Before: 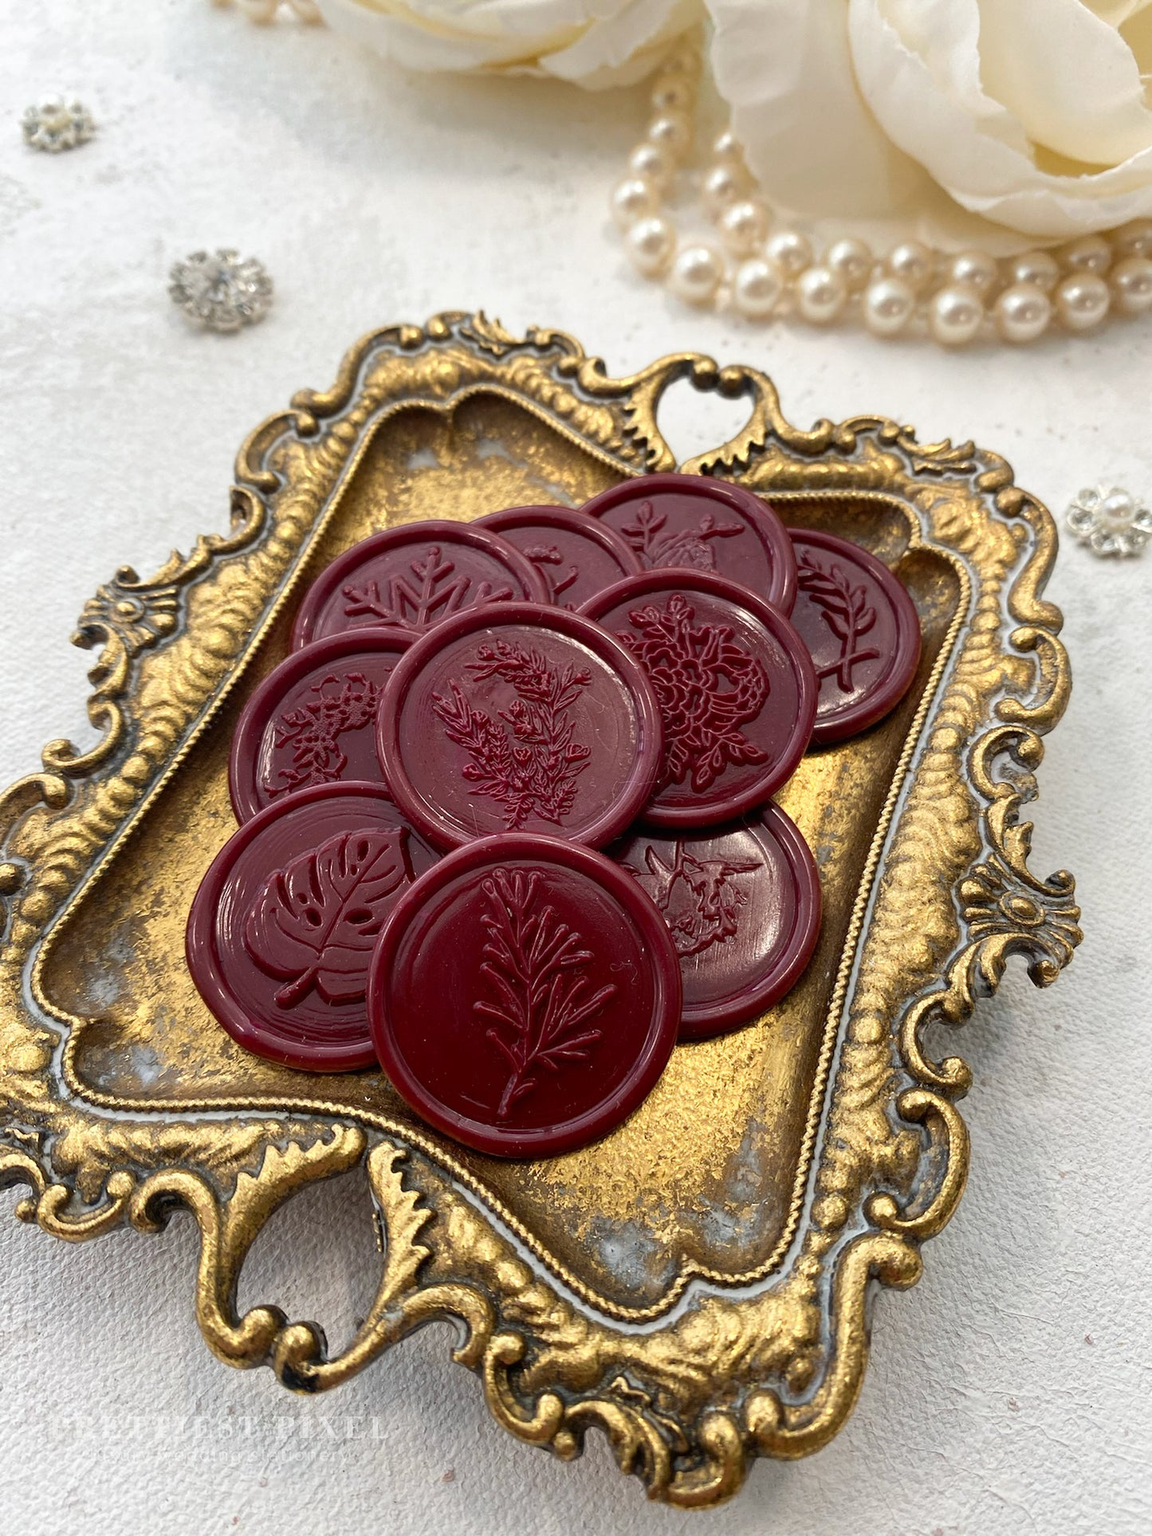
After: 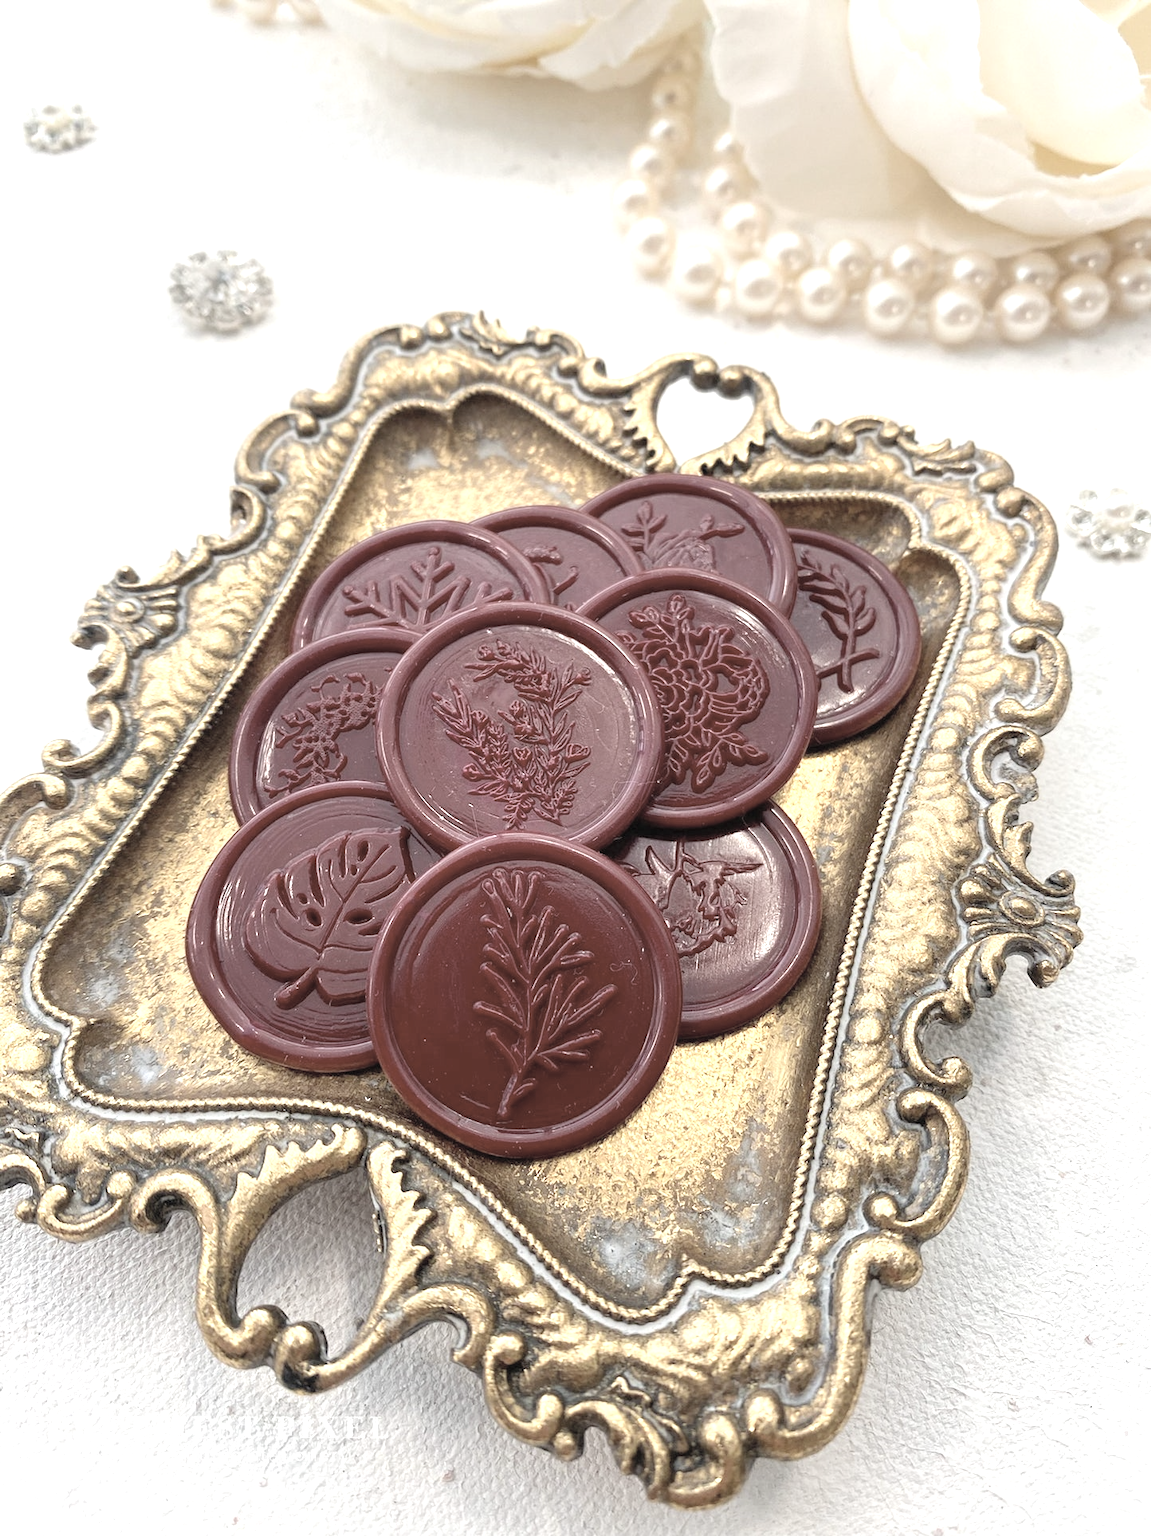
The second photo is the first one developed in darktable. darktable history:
contrast brightness saturation: brightness 0.185, saturation -0.491
exposure: black level correction 0, exposure 0.703 EV, compensate exposure bias true, compensate highlight preservation false
